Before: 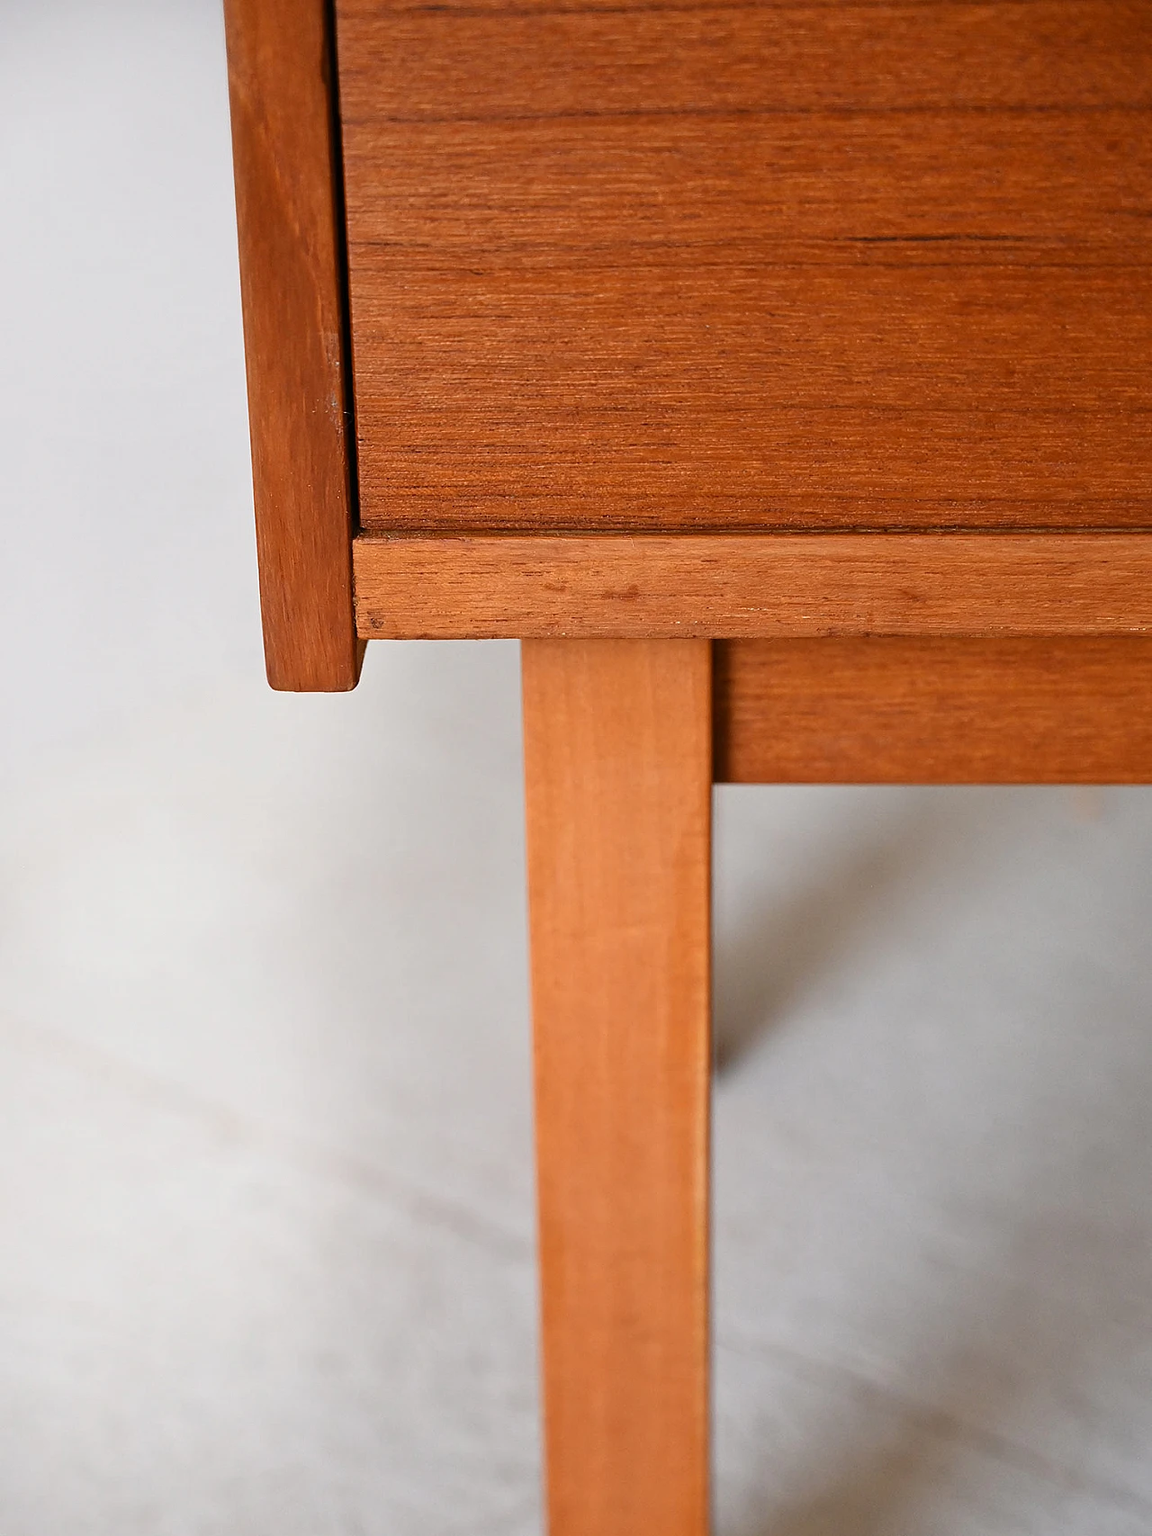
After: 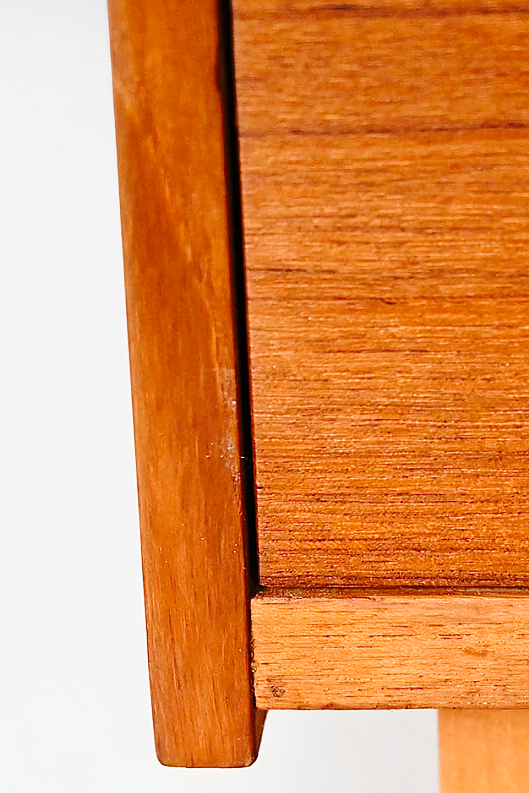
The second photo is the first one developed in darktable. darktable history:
base curve: curves: ch0 [(0, 0) (0.028, 0.03) (0.121, 0.232) (0.46, 0.748) (0.859, 0.968) (1, 1)], preserve colors none
crop and rotate: left 11.046%, top 0.11%, right 47.623%, bottom 53.406%
